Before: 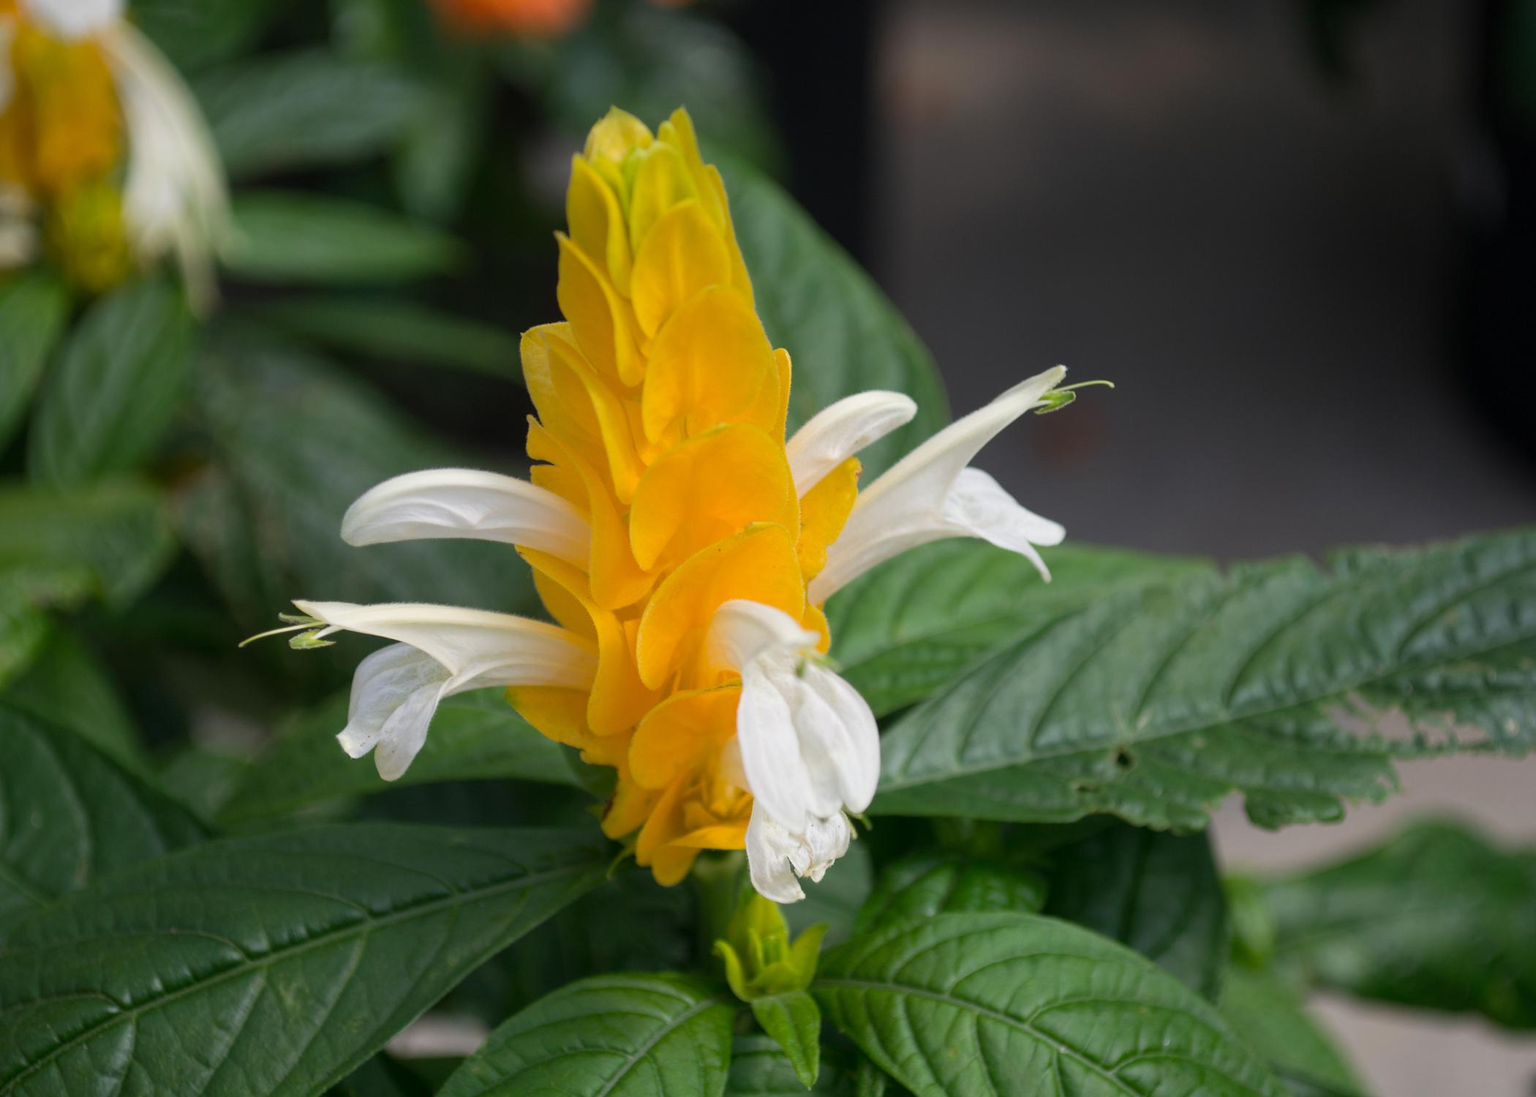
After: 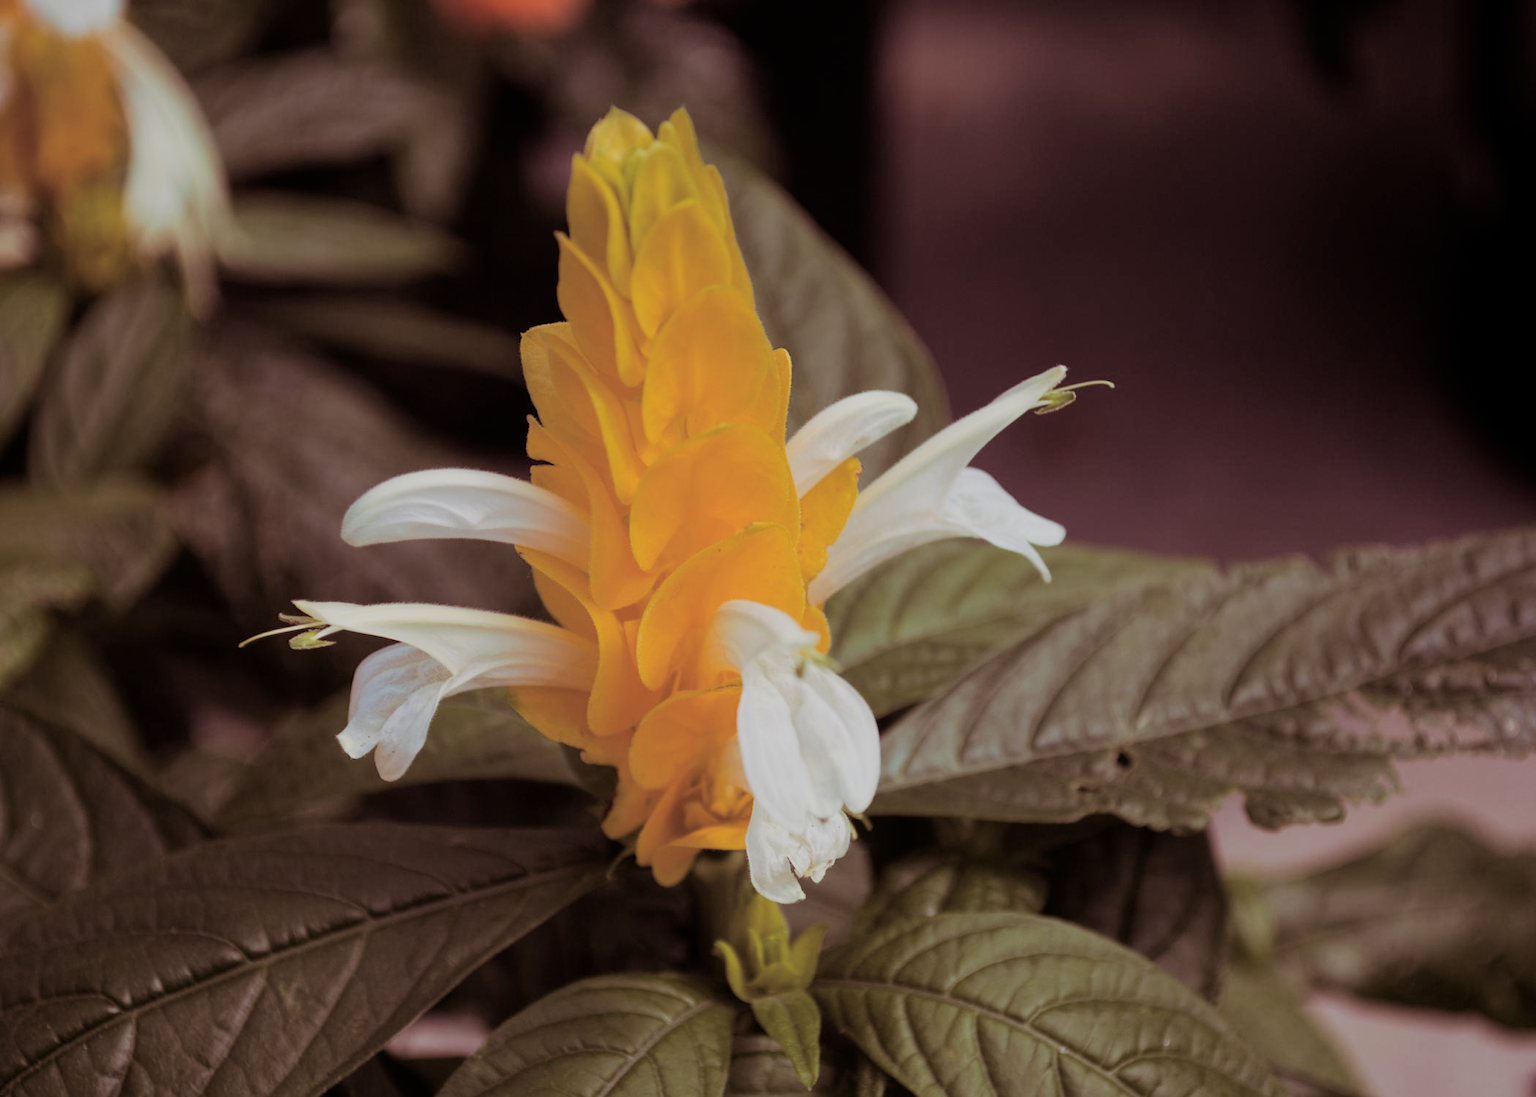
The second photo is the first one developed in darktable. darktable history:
split-toning: highlights › hue 180°
filmic rgb: black relative exposure -7.65 EV, white relative exposure 4.56 EV, hardness 3.61
